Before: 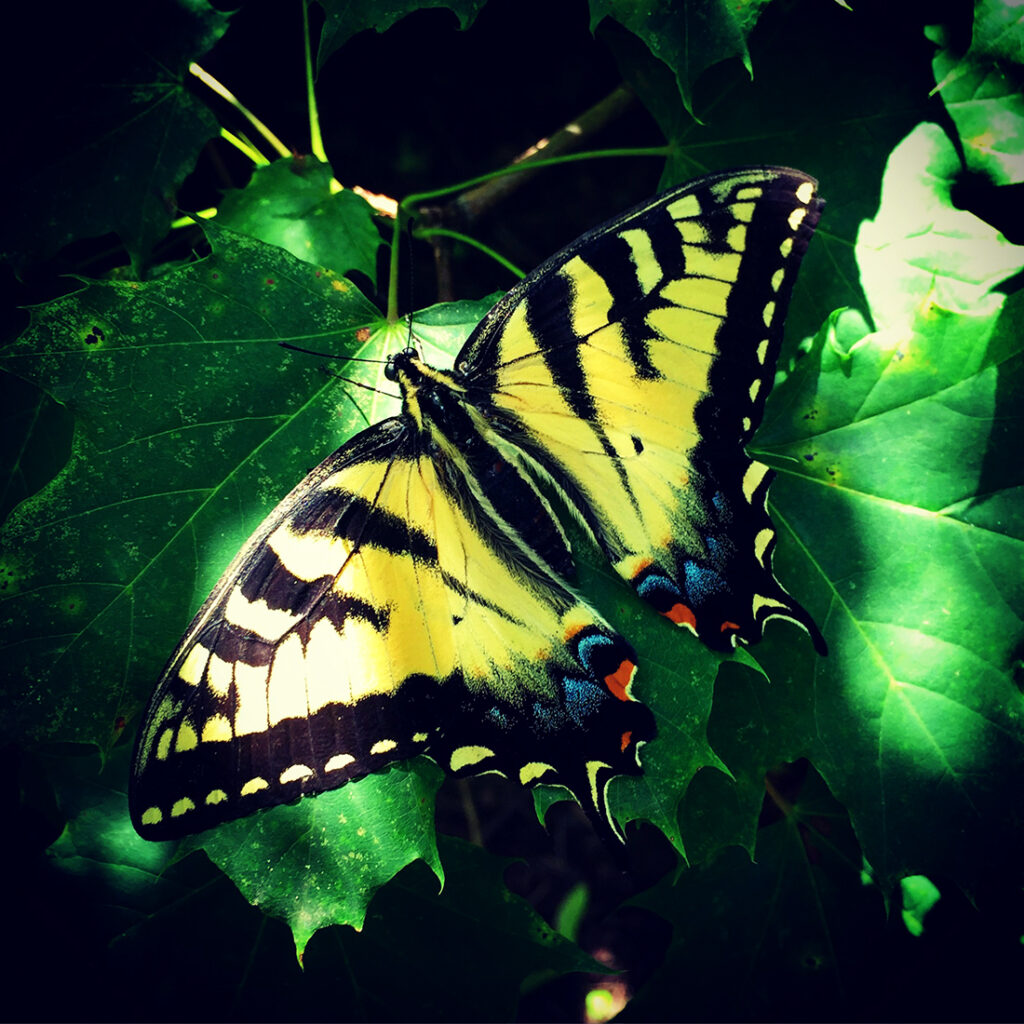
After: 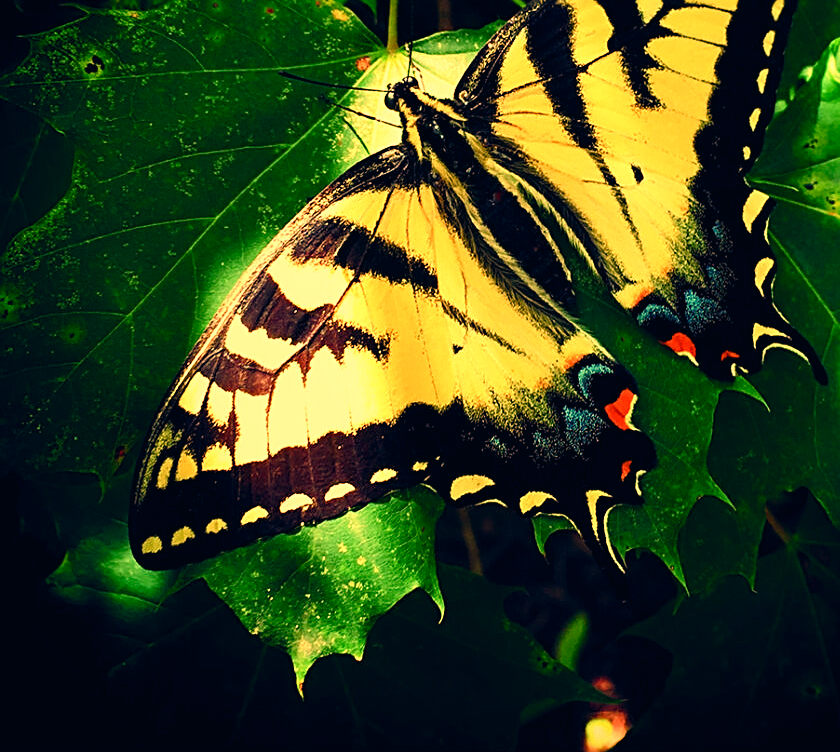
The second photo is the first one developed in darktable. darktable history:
crop: top 26.531%, right 17.959%
white balance: red 1.467, blue 0.684
sharpen: amount 0.478
color correction: highlights a* 5.38, highlights b* 5.3, shadows a* -4.26, shadows b* -5.11
color balance rgb: perceptual saturation grading › global saturation 20%, perceptual saturation grading › highlights -25%, perceptual saturation grading › shadows 25%
